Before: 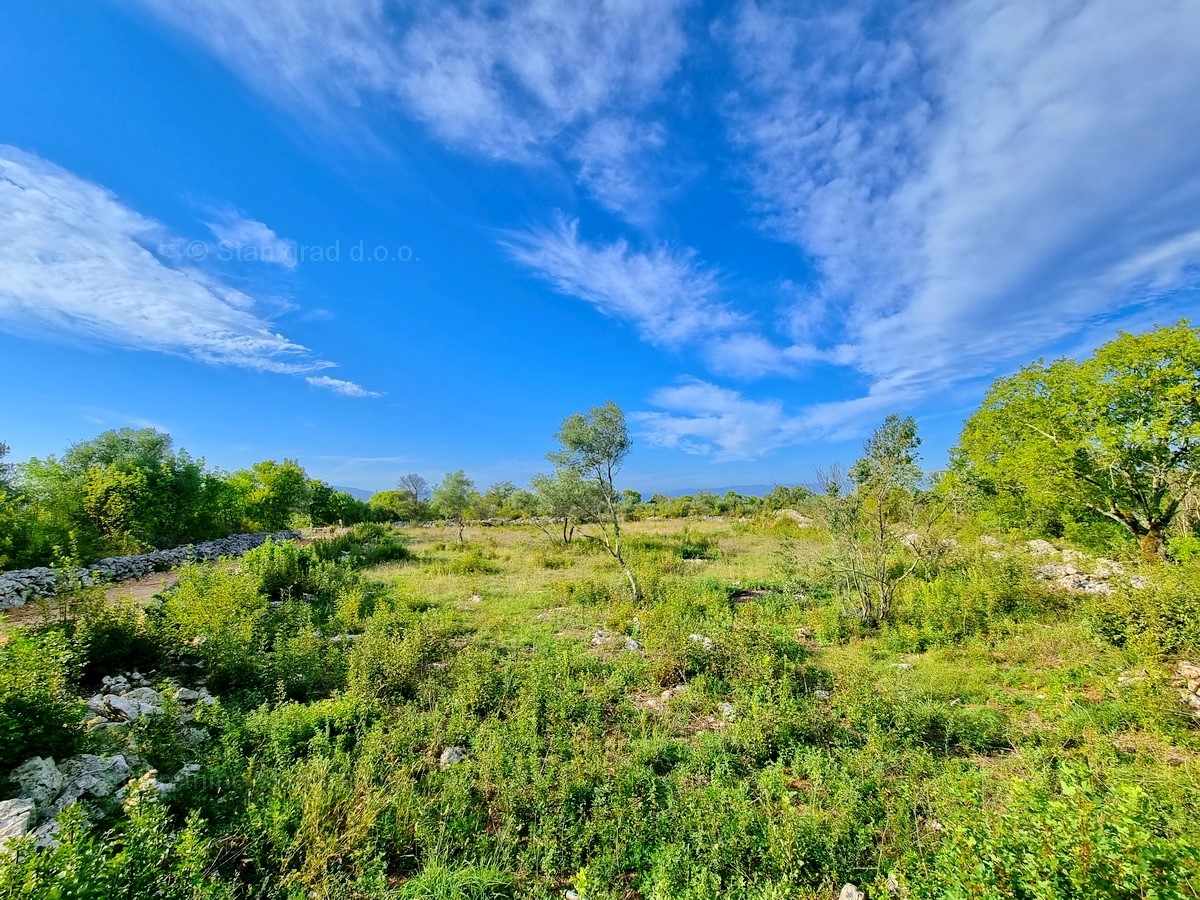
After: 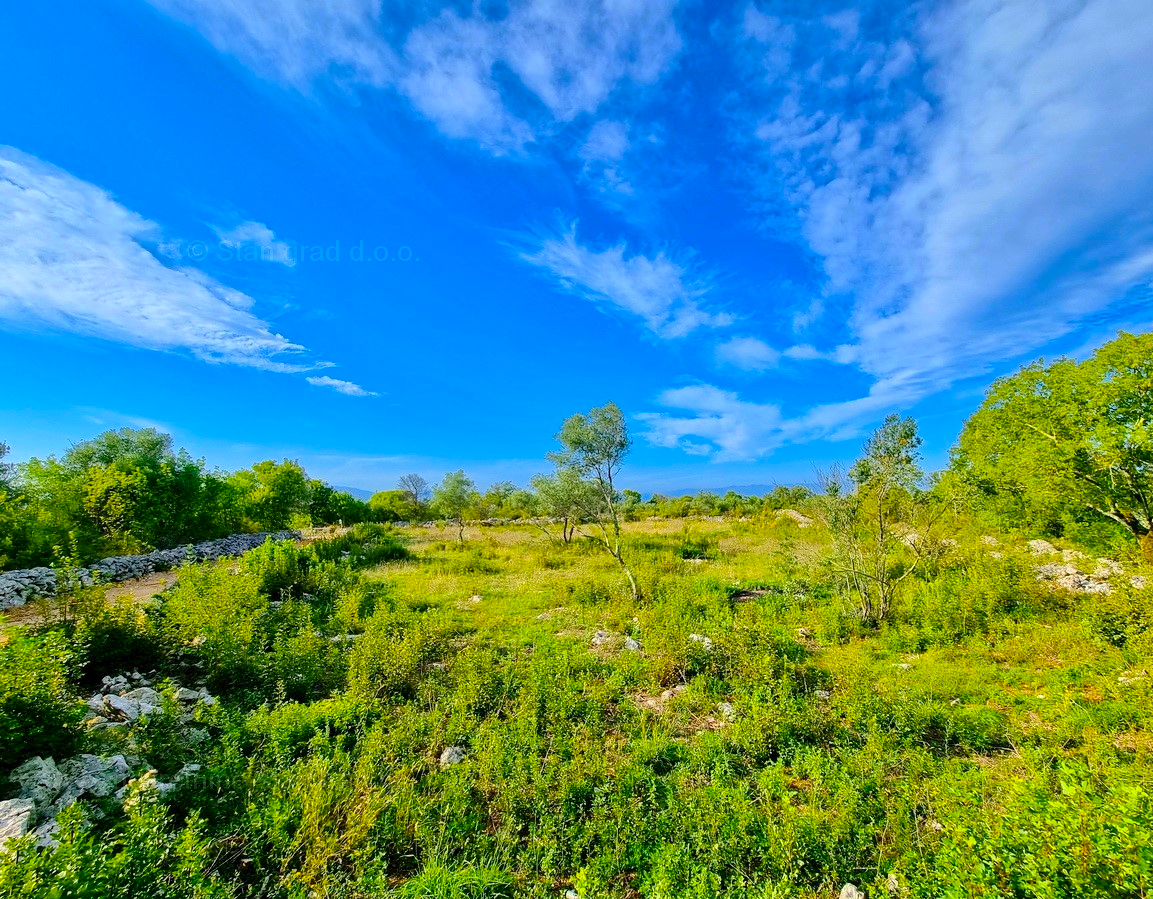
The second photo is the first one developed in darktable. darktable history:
crop: right 3.843%, bottom 0.036%
levels: mode automatic
color balance rgb: perceptual saturation grading › global saturation 30.168%, global vibrance 20%
